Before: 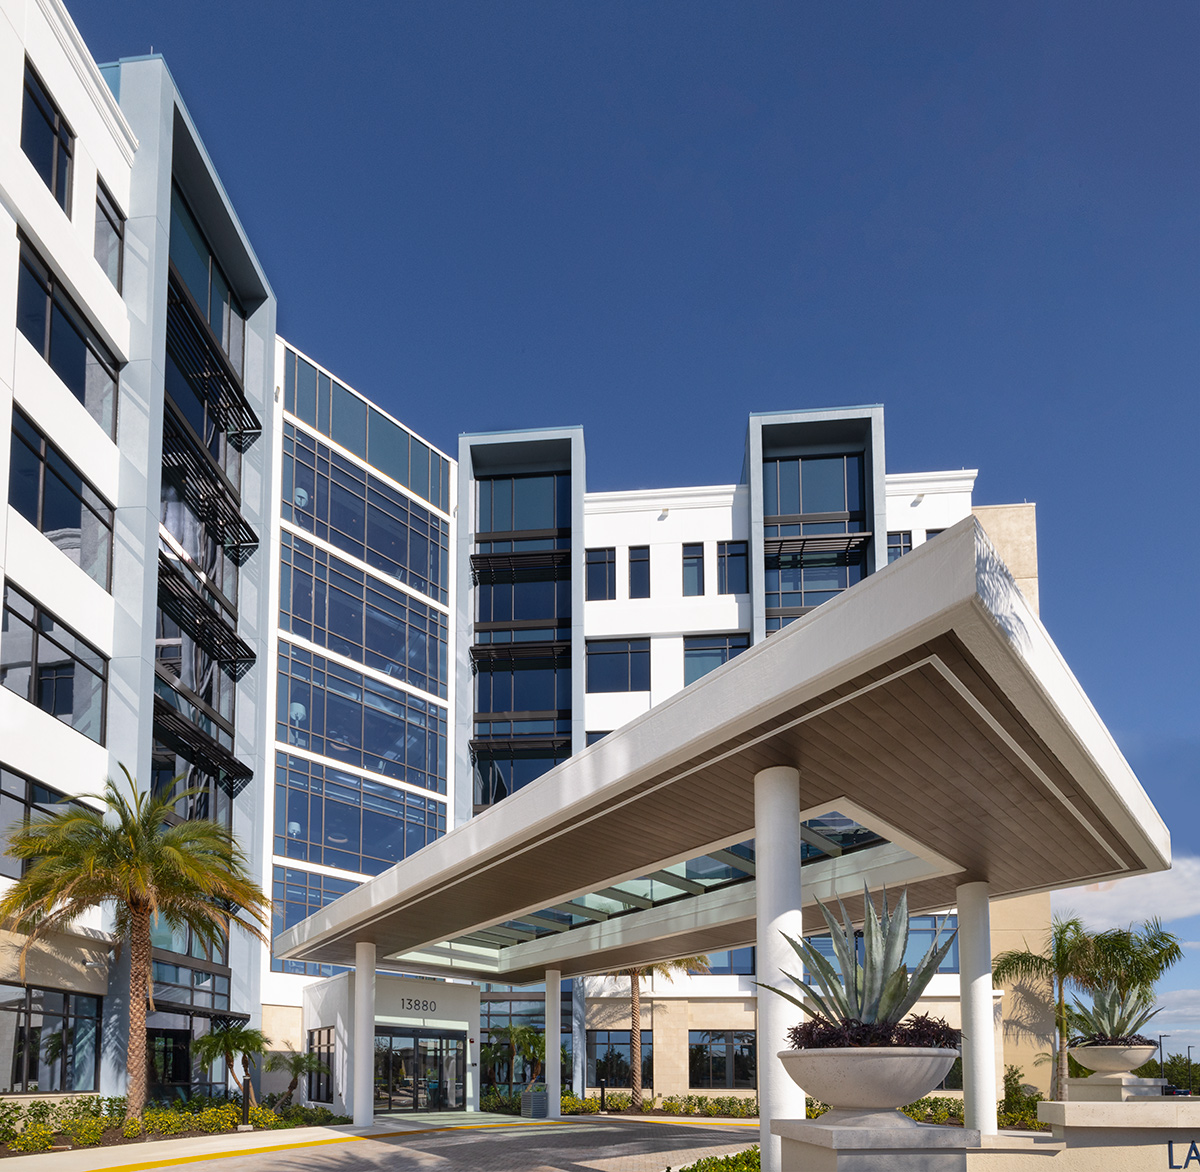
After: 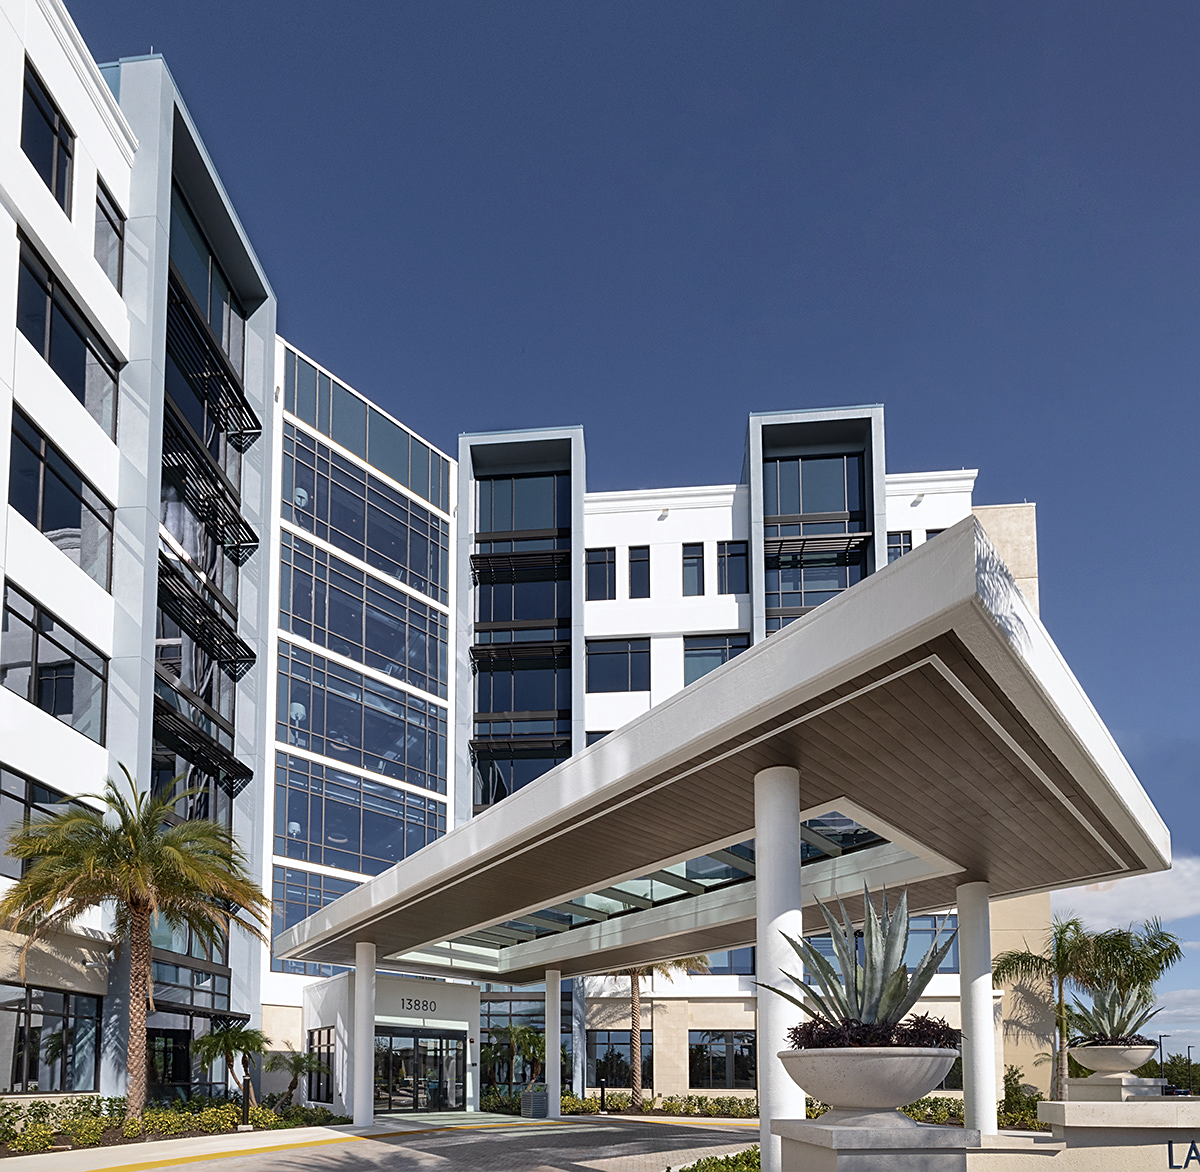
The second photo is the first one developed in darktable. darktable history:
white balance: red 0.988, blue 1.017
contrast brightness saturation: contrast 0.06, brightness -0.01, saturation -0.23
sharpen: on, module defaults
